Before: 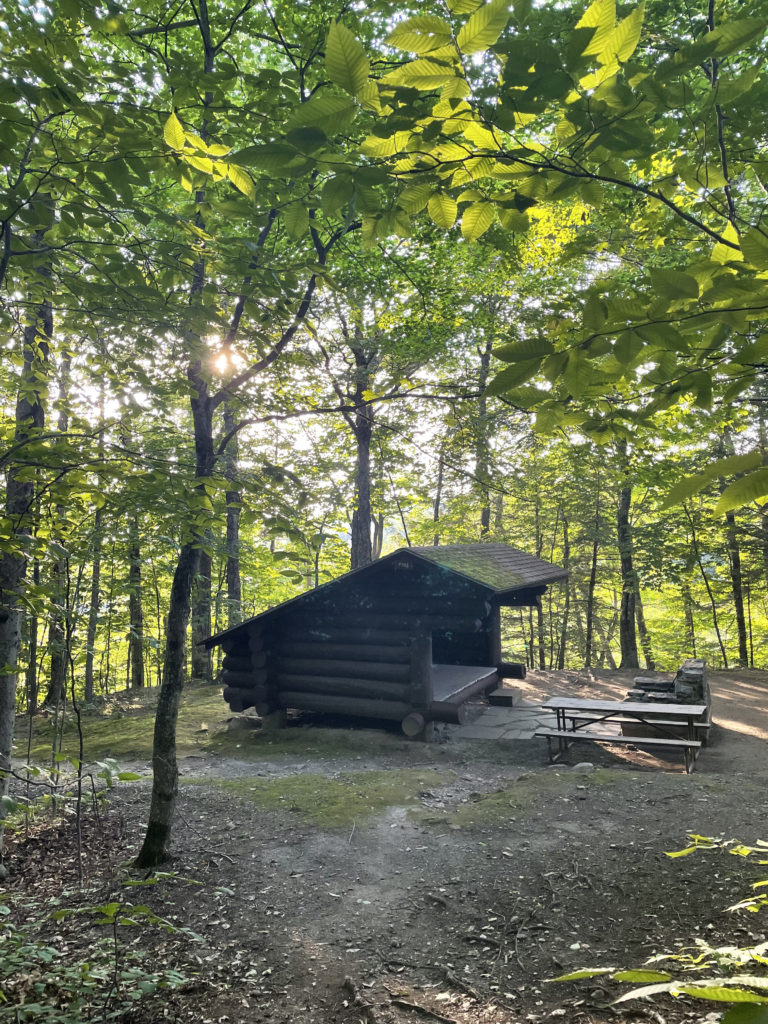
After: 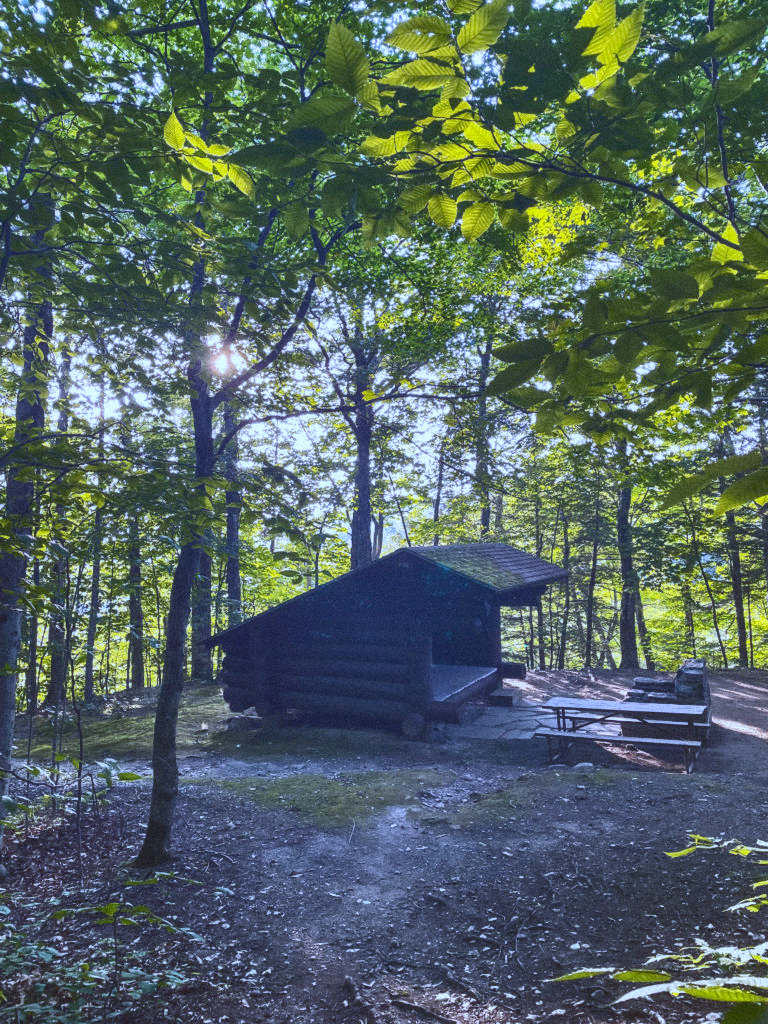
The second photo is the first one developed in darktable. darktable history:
grain: mid-tones bias 0%
tone curve: curves: ch0 [(0, 0.142) (0.384, 0.314) (0.752, 0.711) (0.991, 0.95)]; ch1 [(0.006, 0.129) (0.346, 0.384) (1, 1)]; ch2 [(0.003, 0.057) (0.261, 0.248) (1, 1)], color space Lab, independent channels
local contrast: on, module defaults
white balance: red 0.871, blue 1.249
